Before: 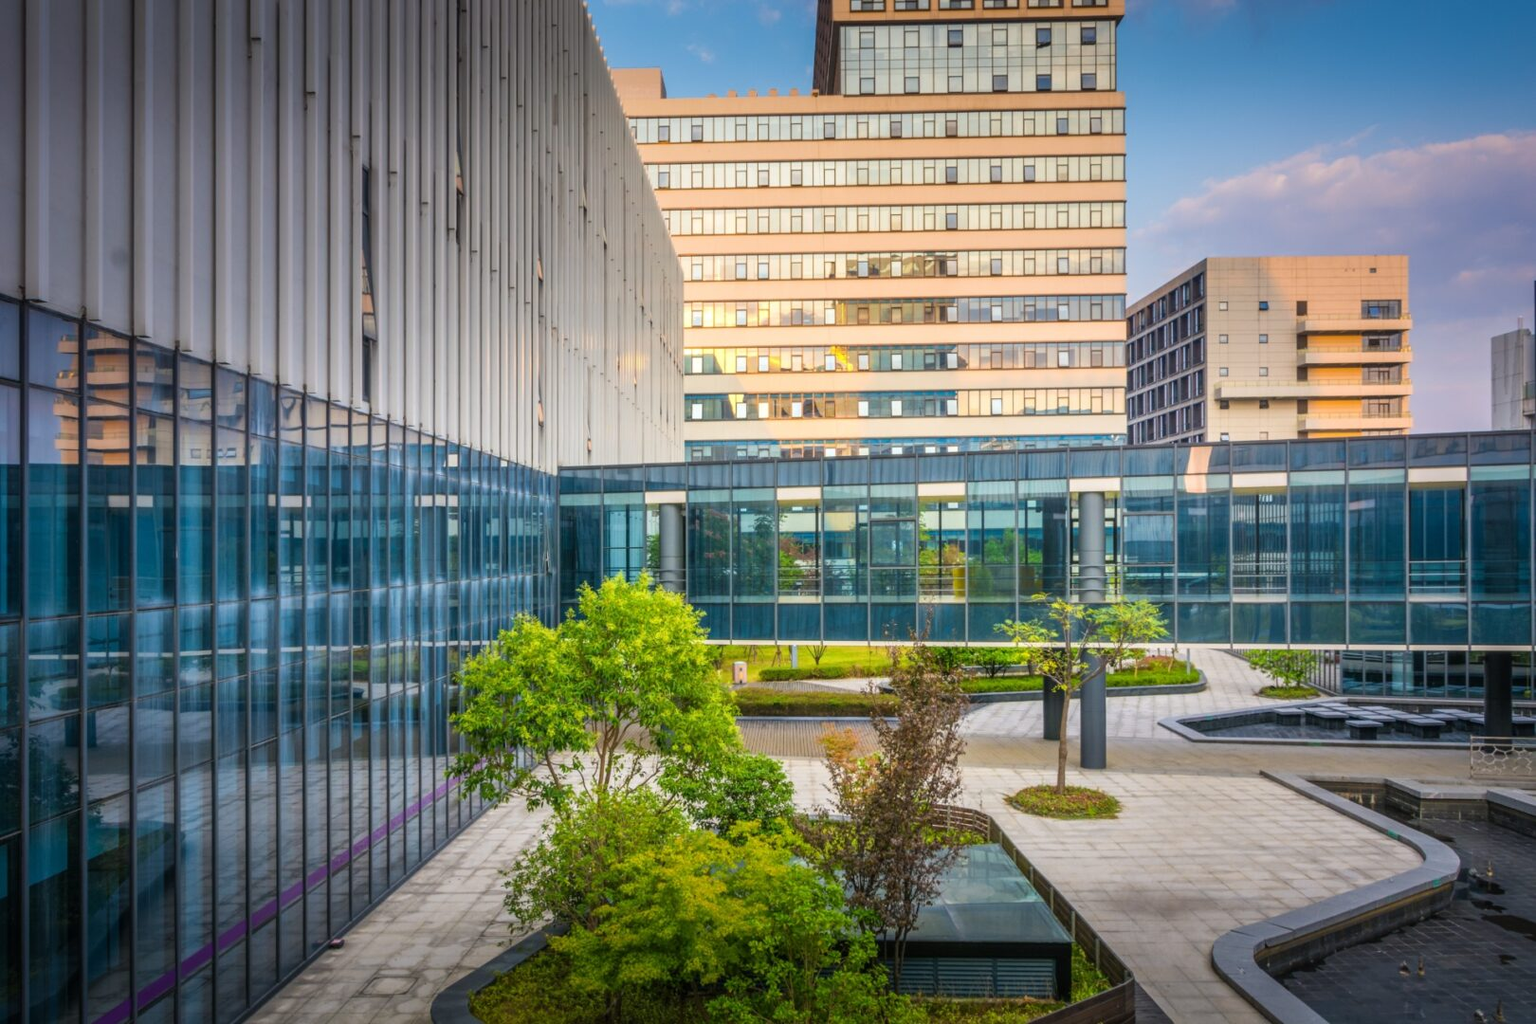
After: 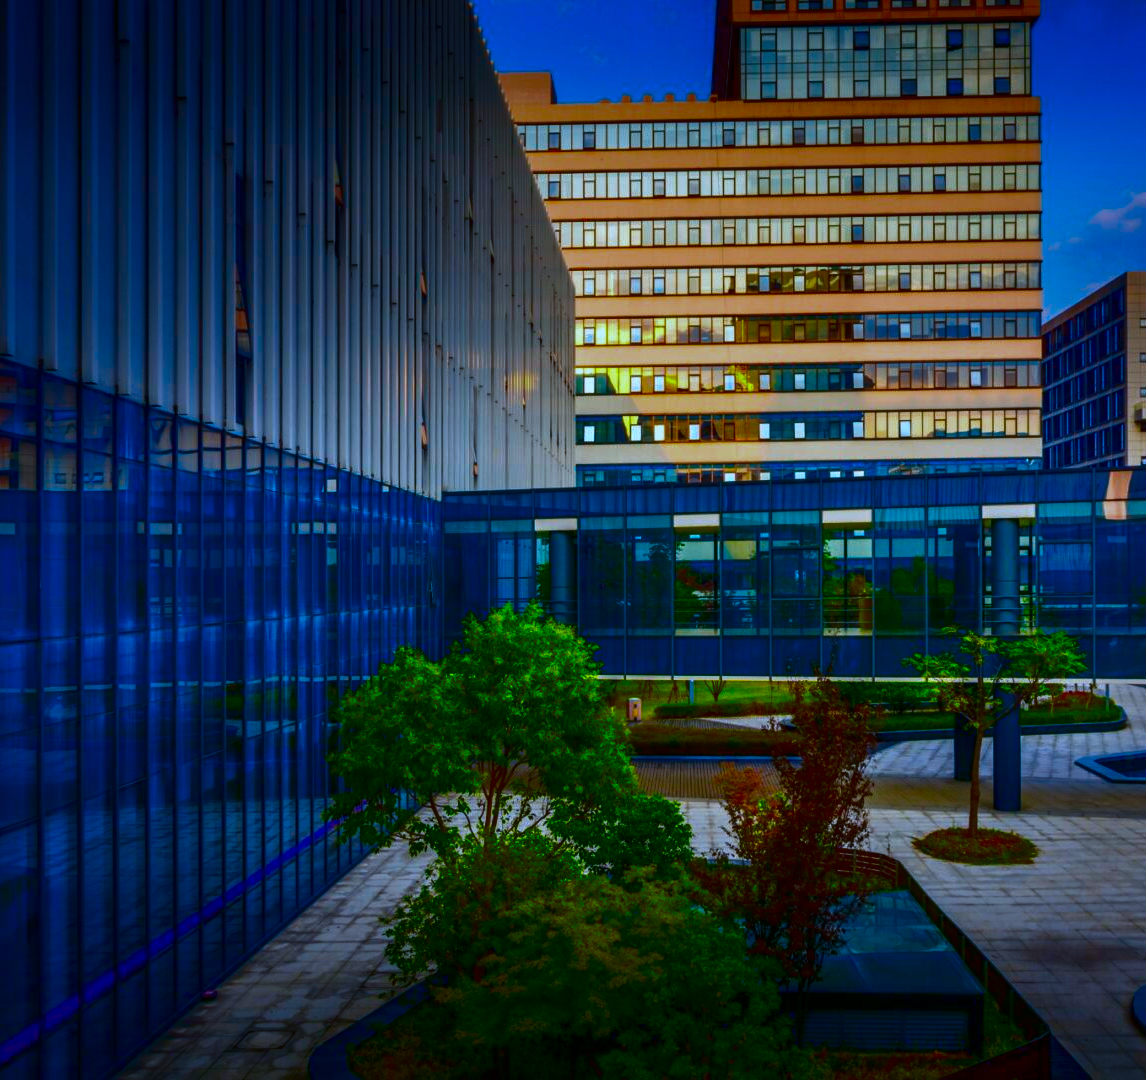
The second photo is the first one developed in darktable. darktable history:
white balance: red 0.924, blue 1.095
color balance rgb: linear chroma grading › shadows -8%, linear chroma grading › global chroma 10%, perceptual saturation grading › global saturation 2%, perceptual saturation grading › highlights -2%, perceptual saturation grading › mid-tones 4%, perceptual saturation grading › shadows 8%, perceptual brilliance grading › global brilliance 2%, perceptual brilliance grading › highlights -4%, global vibrance 16%, saturation formula JzAzBz (2021)
contrast brightness saturation: brightness -1, saturation 1
crop and rotate: left 9.061%, right 20.142%
